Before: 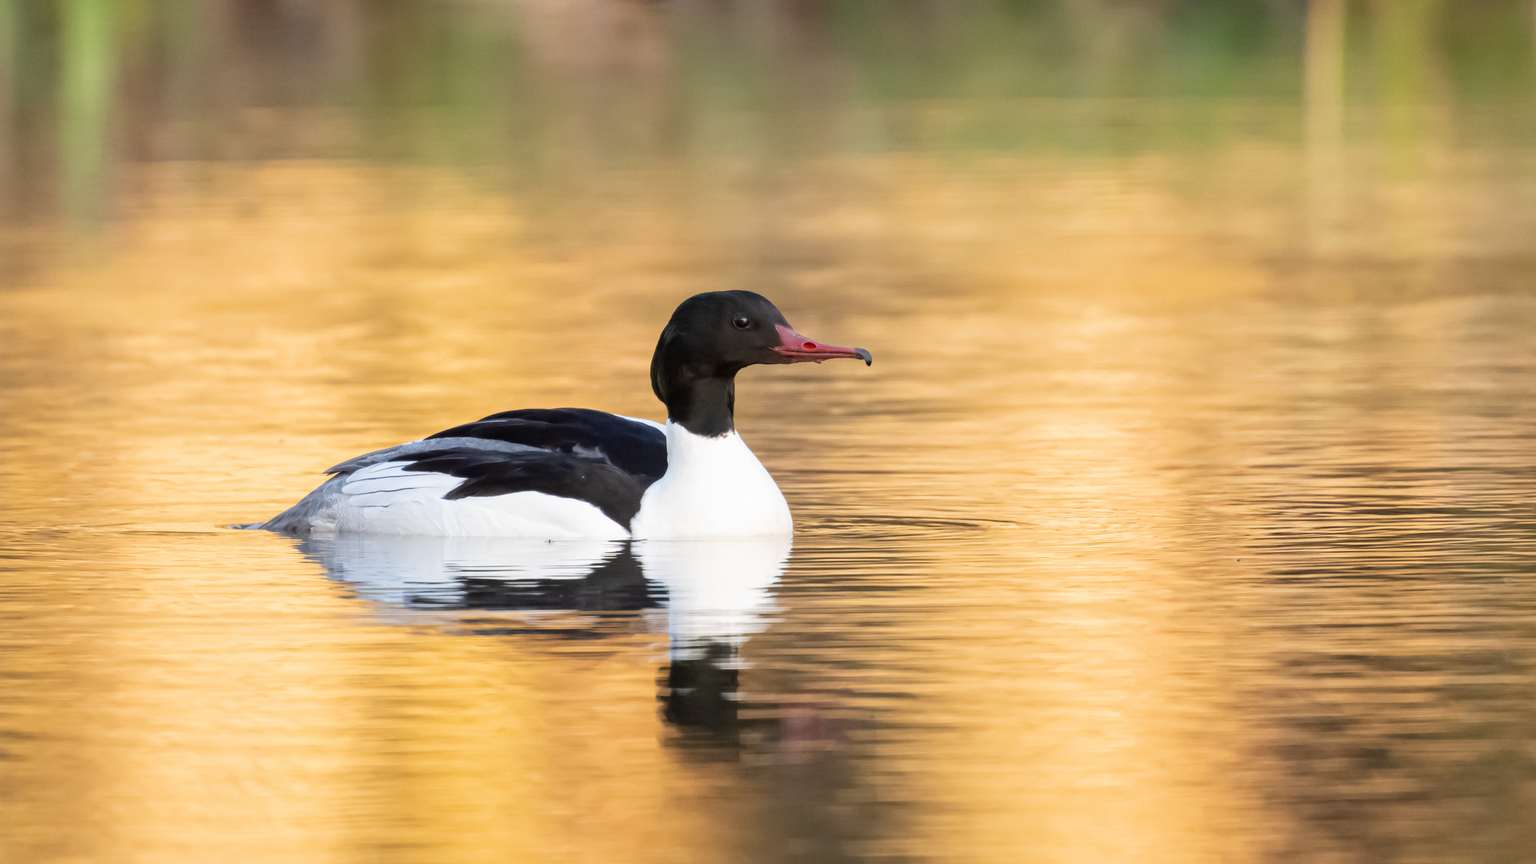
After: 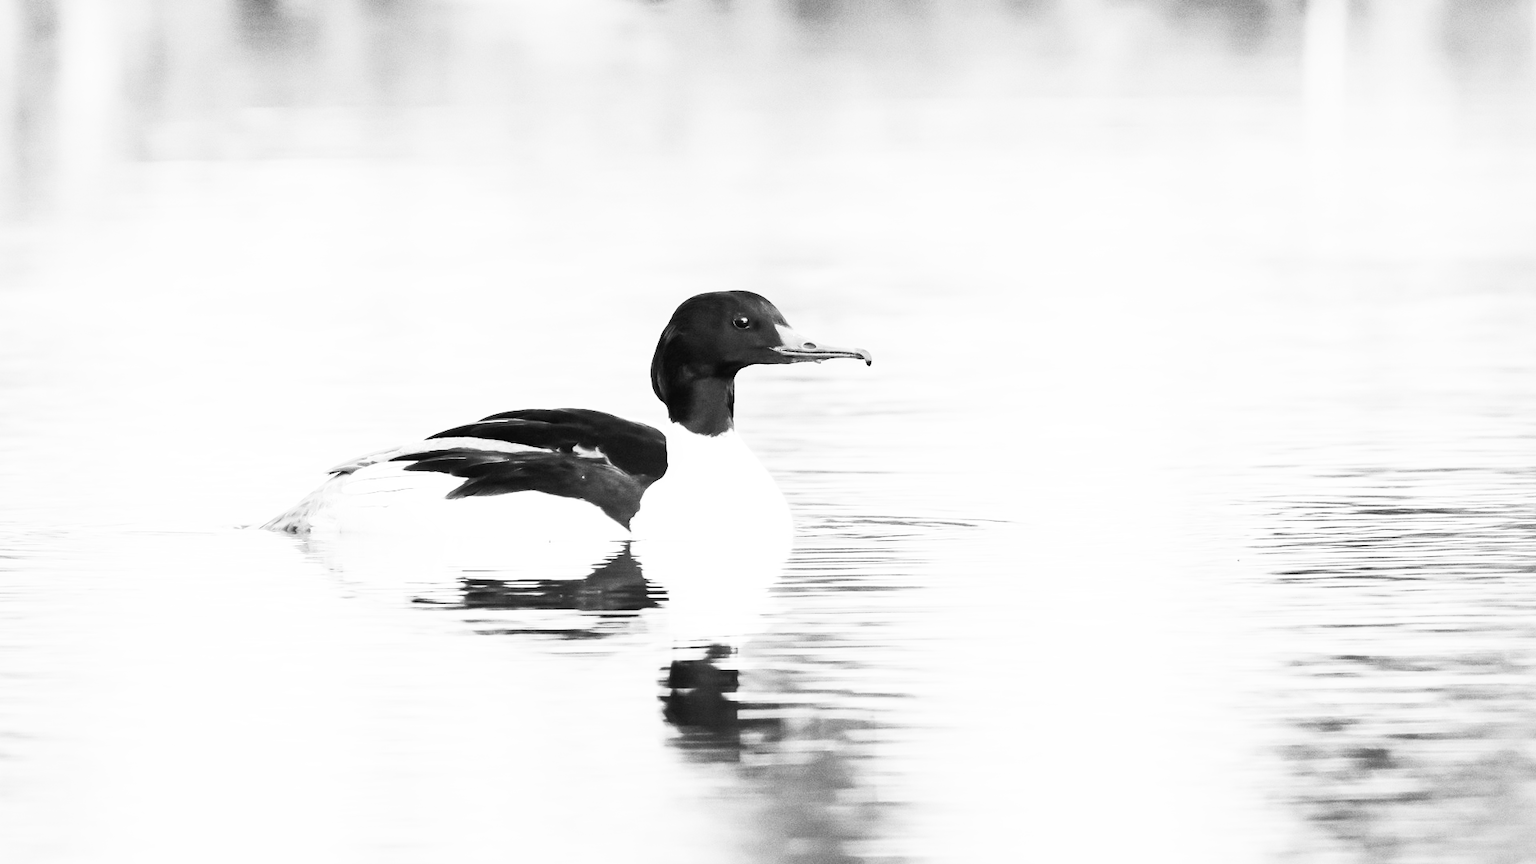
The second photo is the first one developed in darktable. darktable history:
base curve: curves: ch0 [(0, 0) (0.005, 0.002) (0.15, 0.3) (0.4, 0.7) (0.75, 0.95) (1, 1)], preserve colors none
contrast brightness saturation: contrast 0.53, brightness 0.47, saturation -1
